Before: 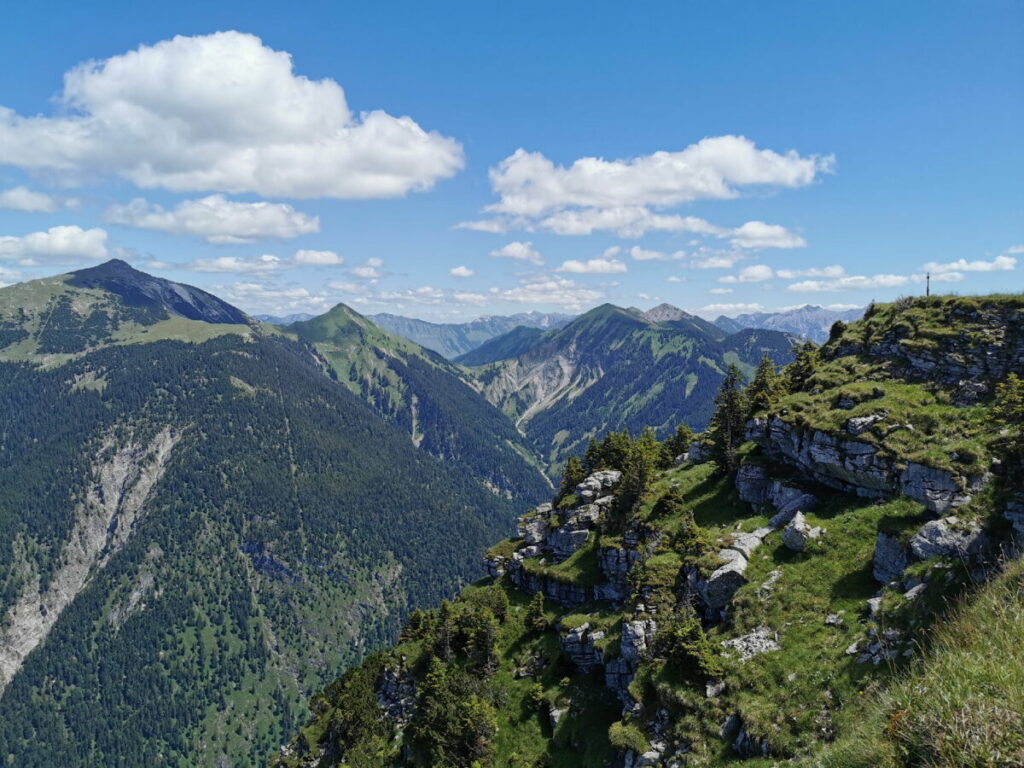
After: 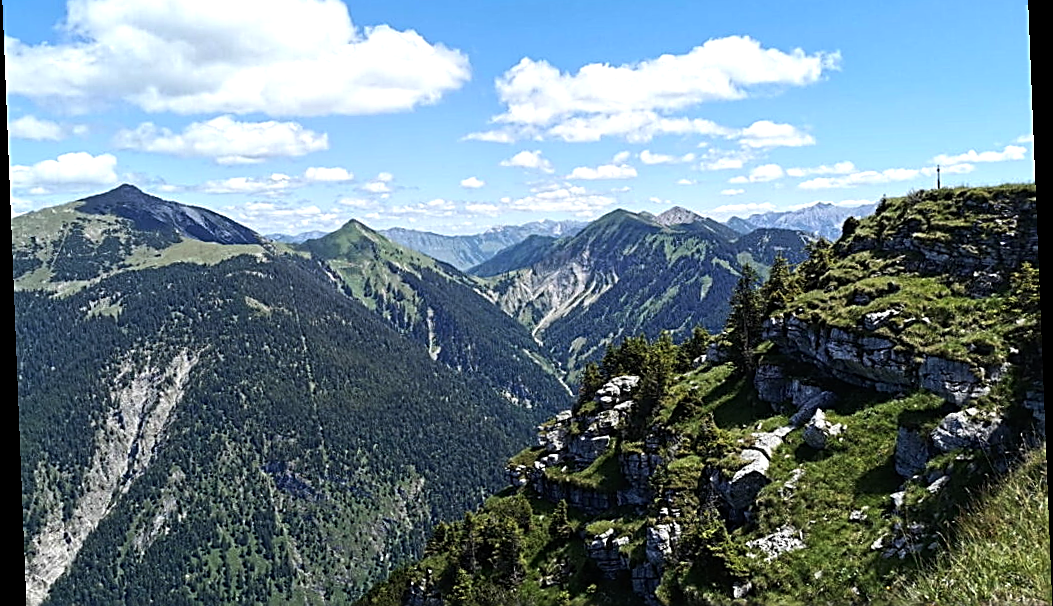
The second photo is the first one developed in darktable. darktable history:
crop: top 13.819%, bottom 11.169%
rotate and perspective: rotation -2.29°, automatic cropping off
tone equalizer: -8 EV -0.75 EV, -7 EV -0.7 EV, -6 EV -0.6 EV, -5 EV -0.4 EV, -3 EV 0.4 EV, -2 EV 0.6 EV, -1 EV 0.7 EV, +0 EV 0.75 EV, edges refinement/feathering 500, mask exposure compensation -1.57 EV, preserve details no
sharpen: amount 0.901
